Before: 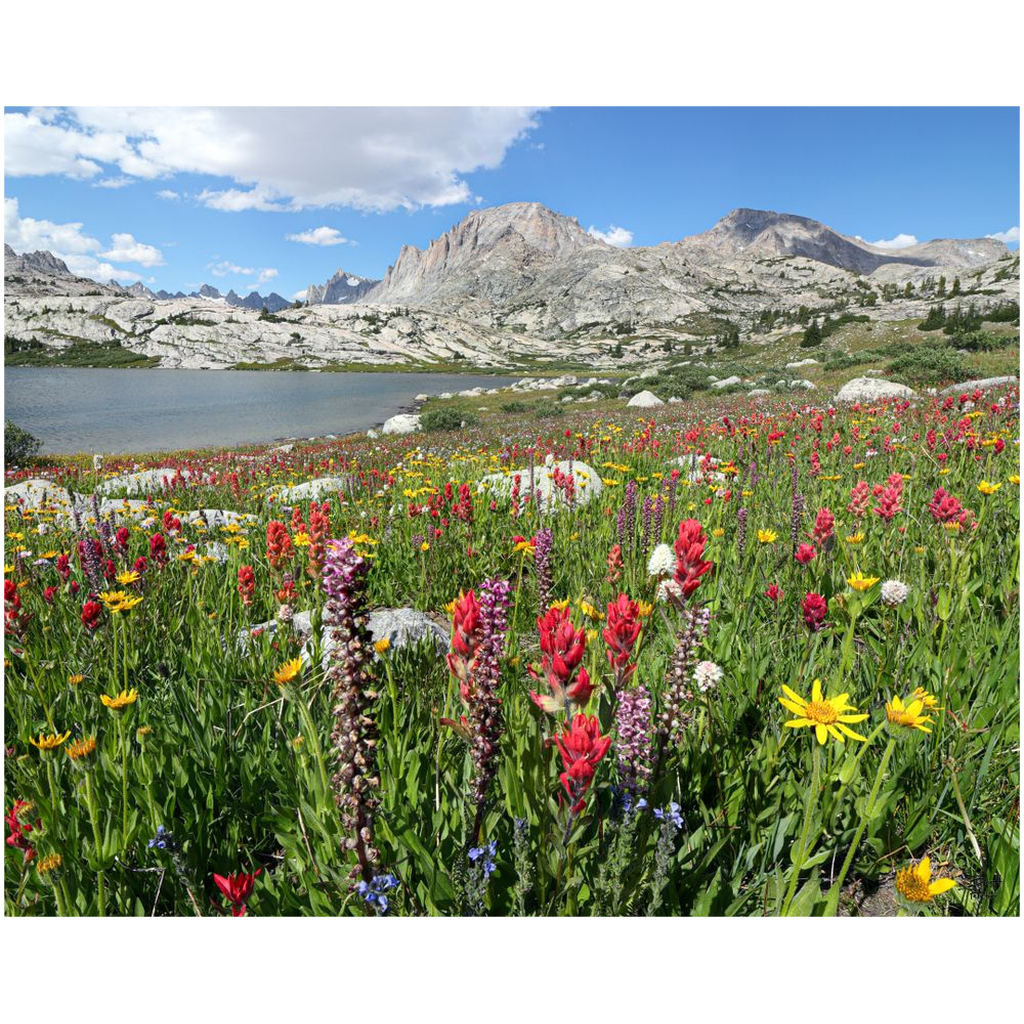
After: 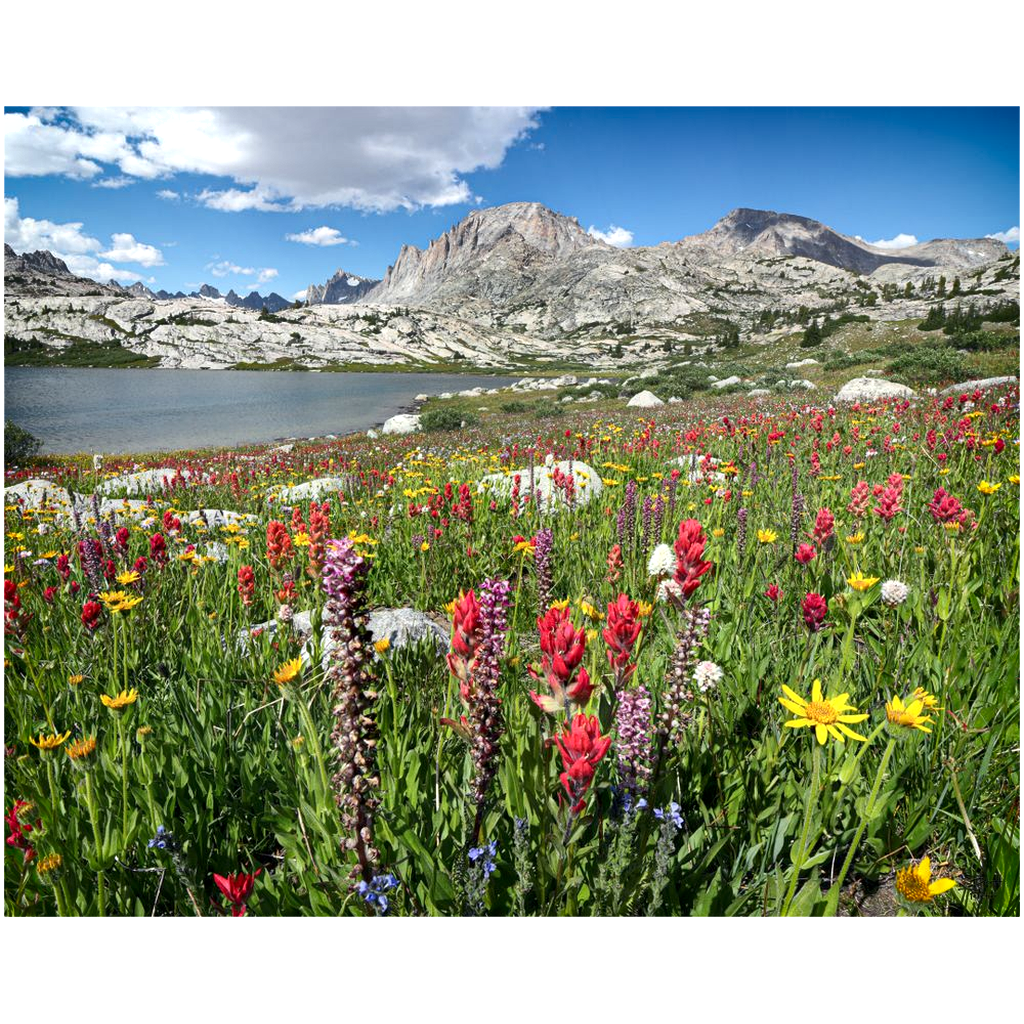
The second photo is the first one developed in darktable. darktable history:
shadows and highlights: soften with gaussian
exposure: exposure 0.127 EV, compensate highlight preservation false
local contrast: mode bilateral grid, contrast 20, coarseness 50, detail 120%, midtone range 0.2
